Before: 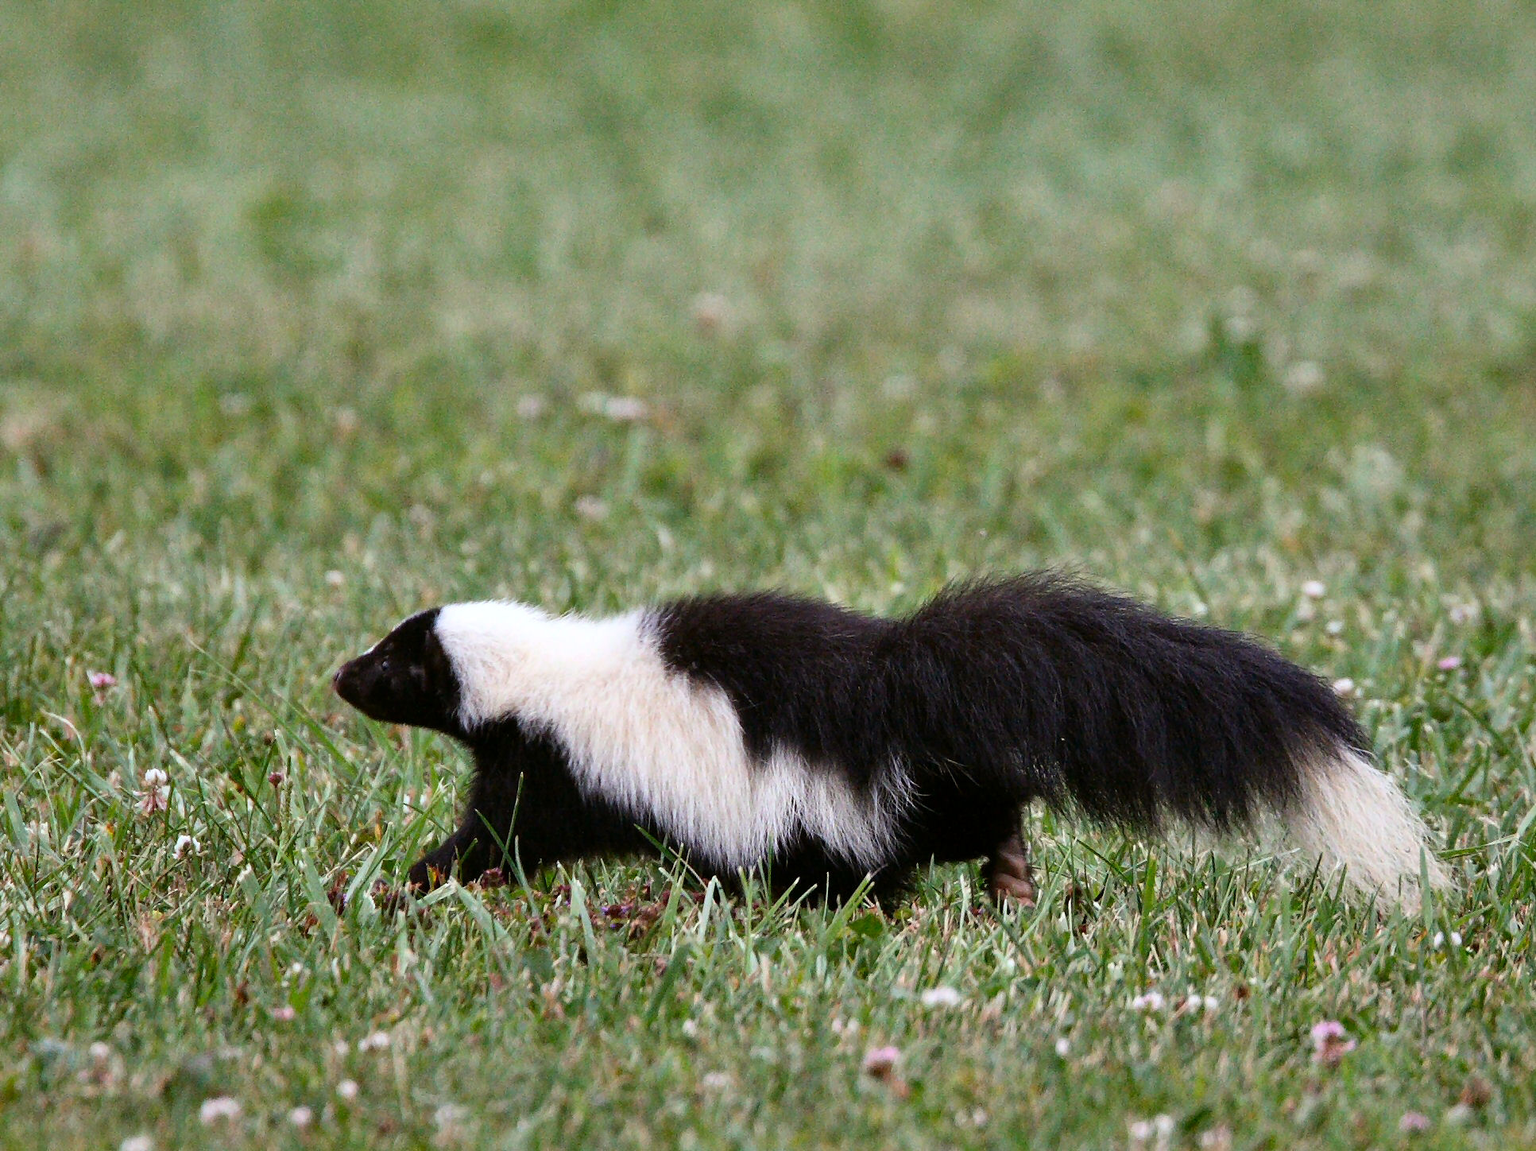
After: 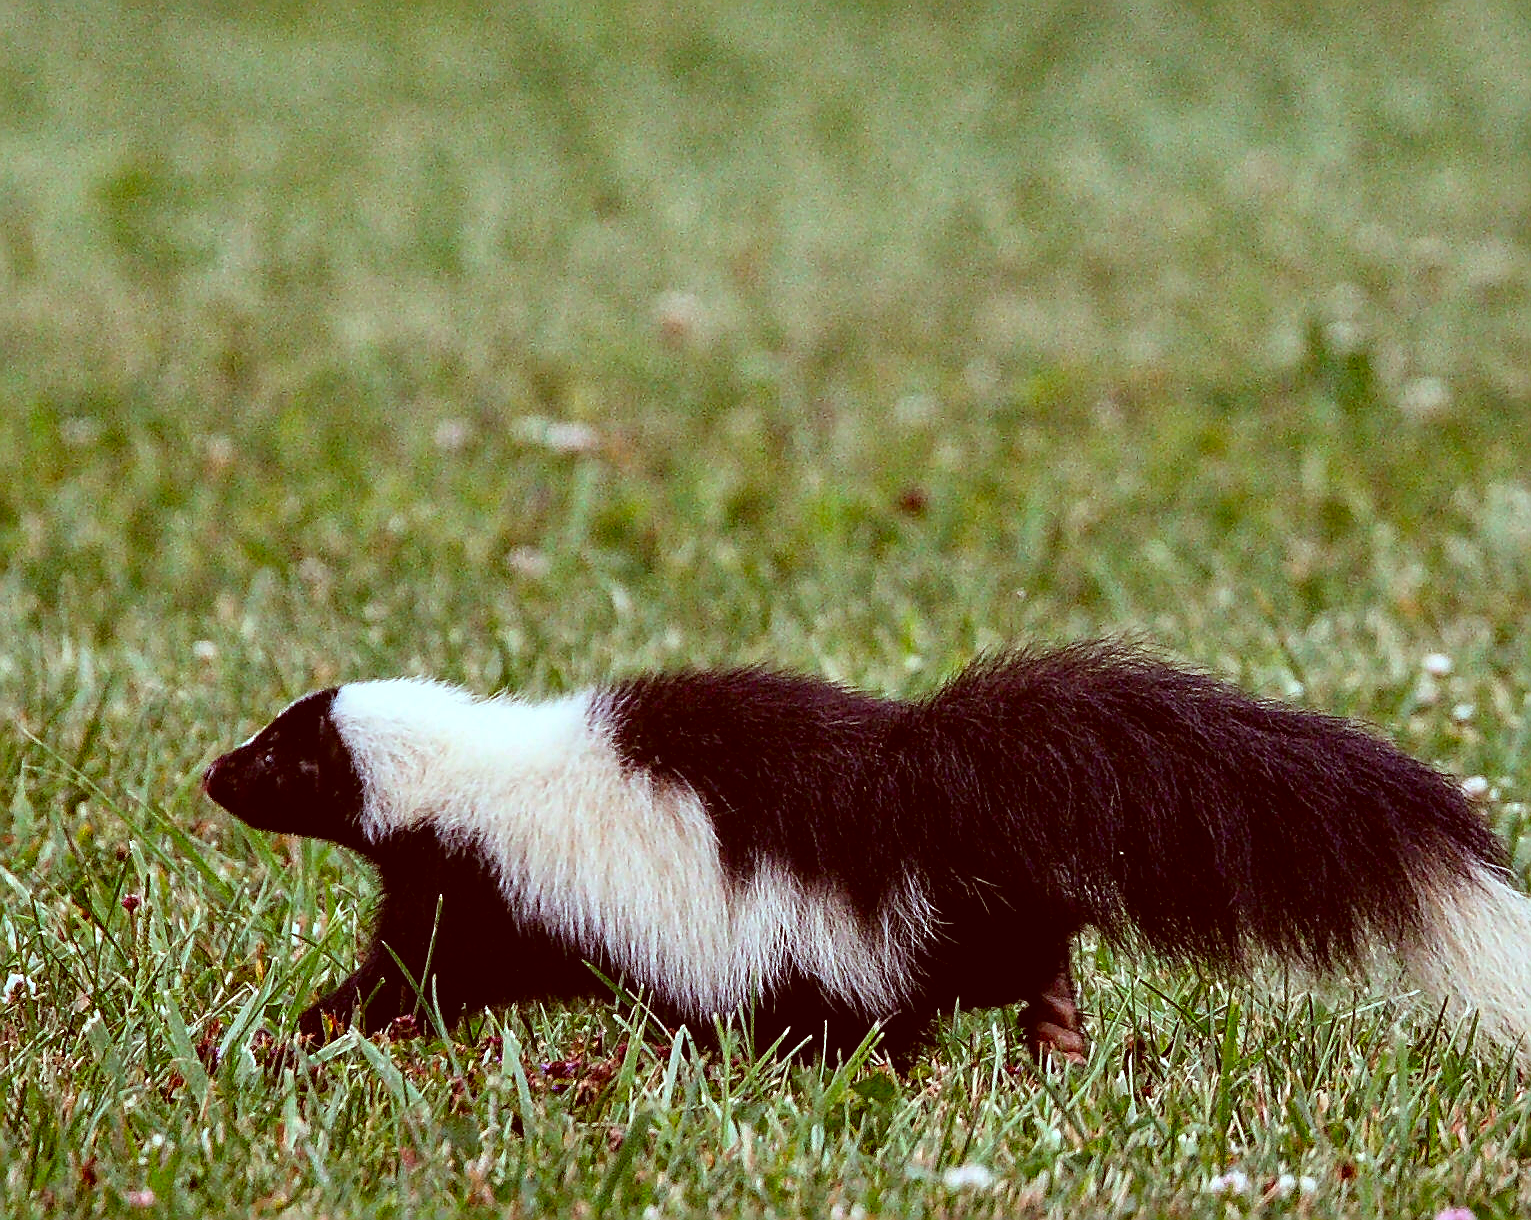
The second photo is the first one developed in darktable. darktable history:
sharpen: amount 1
color correction: highlights a* -7.23, highlights b* -0.161, shadows a* 20.08, shadows b* 11.73
white balance: red 0.978, blue 0.999
local contrast: on, module defaults
crop: left 11.225%, top 5.381%, right 9.565%, bottom 10.314%
contrast brightness saturation: saturation 0.18
color balance: mode lift, gamma, gain (sRGB), lift [0.97, 1, 1, 1], gamma [1.03, 1, 1, 1]
